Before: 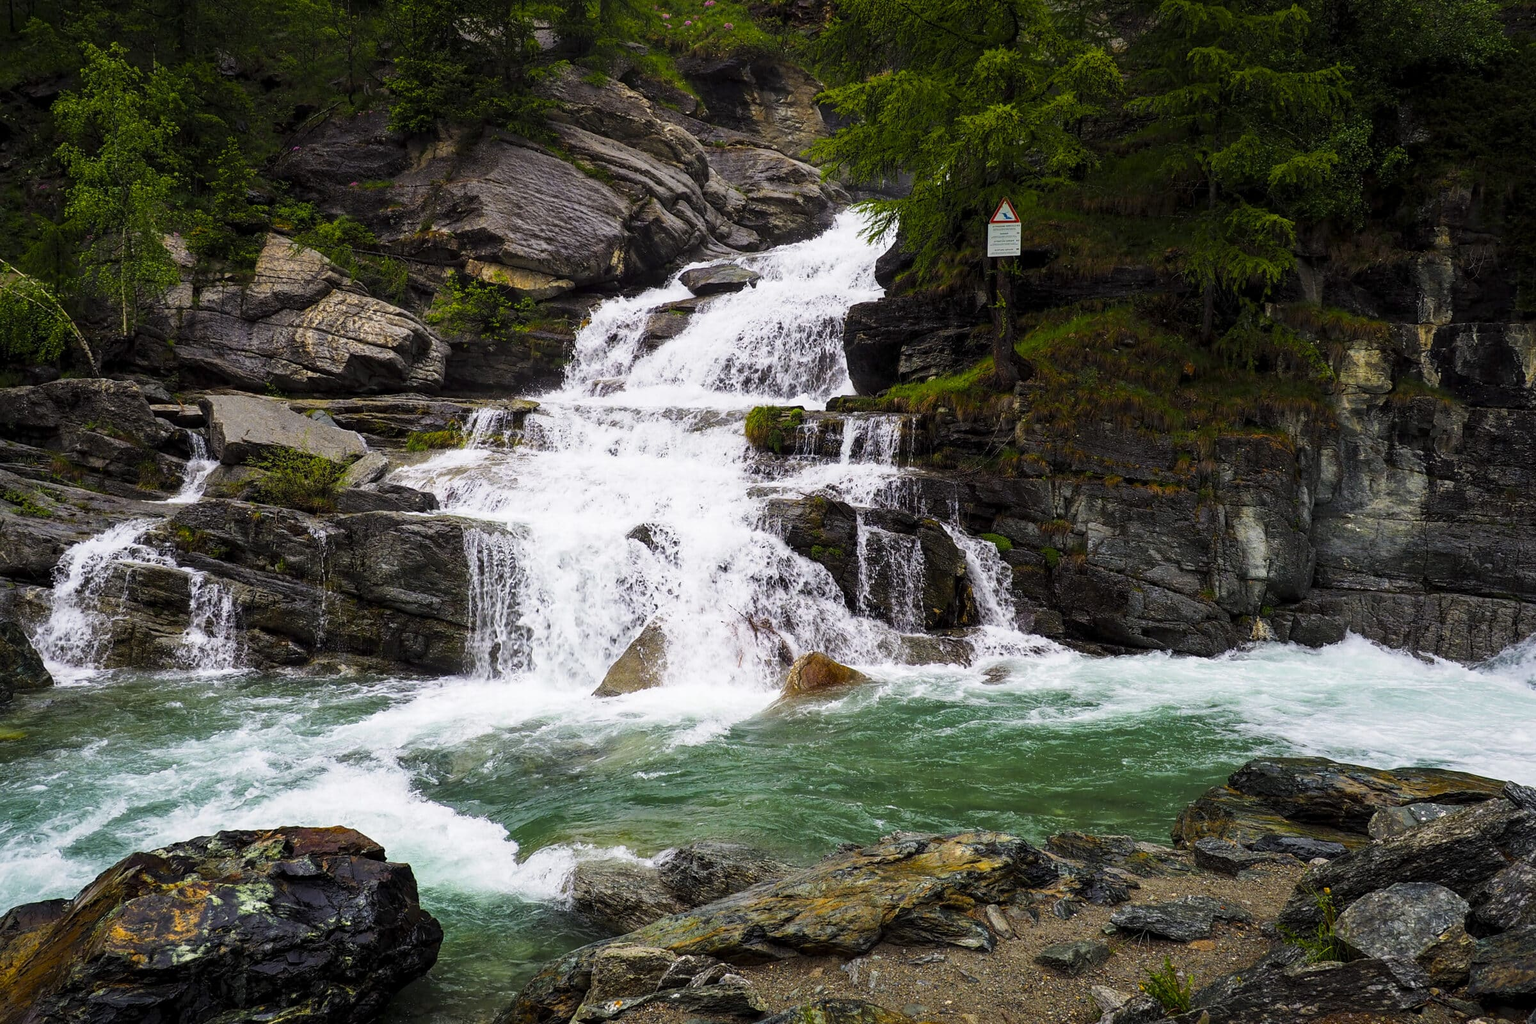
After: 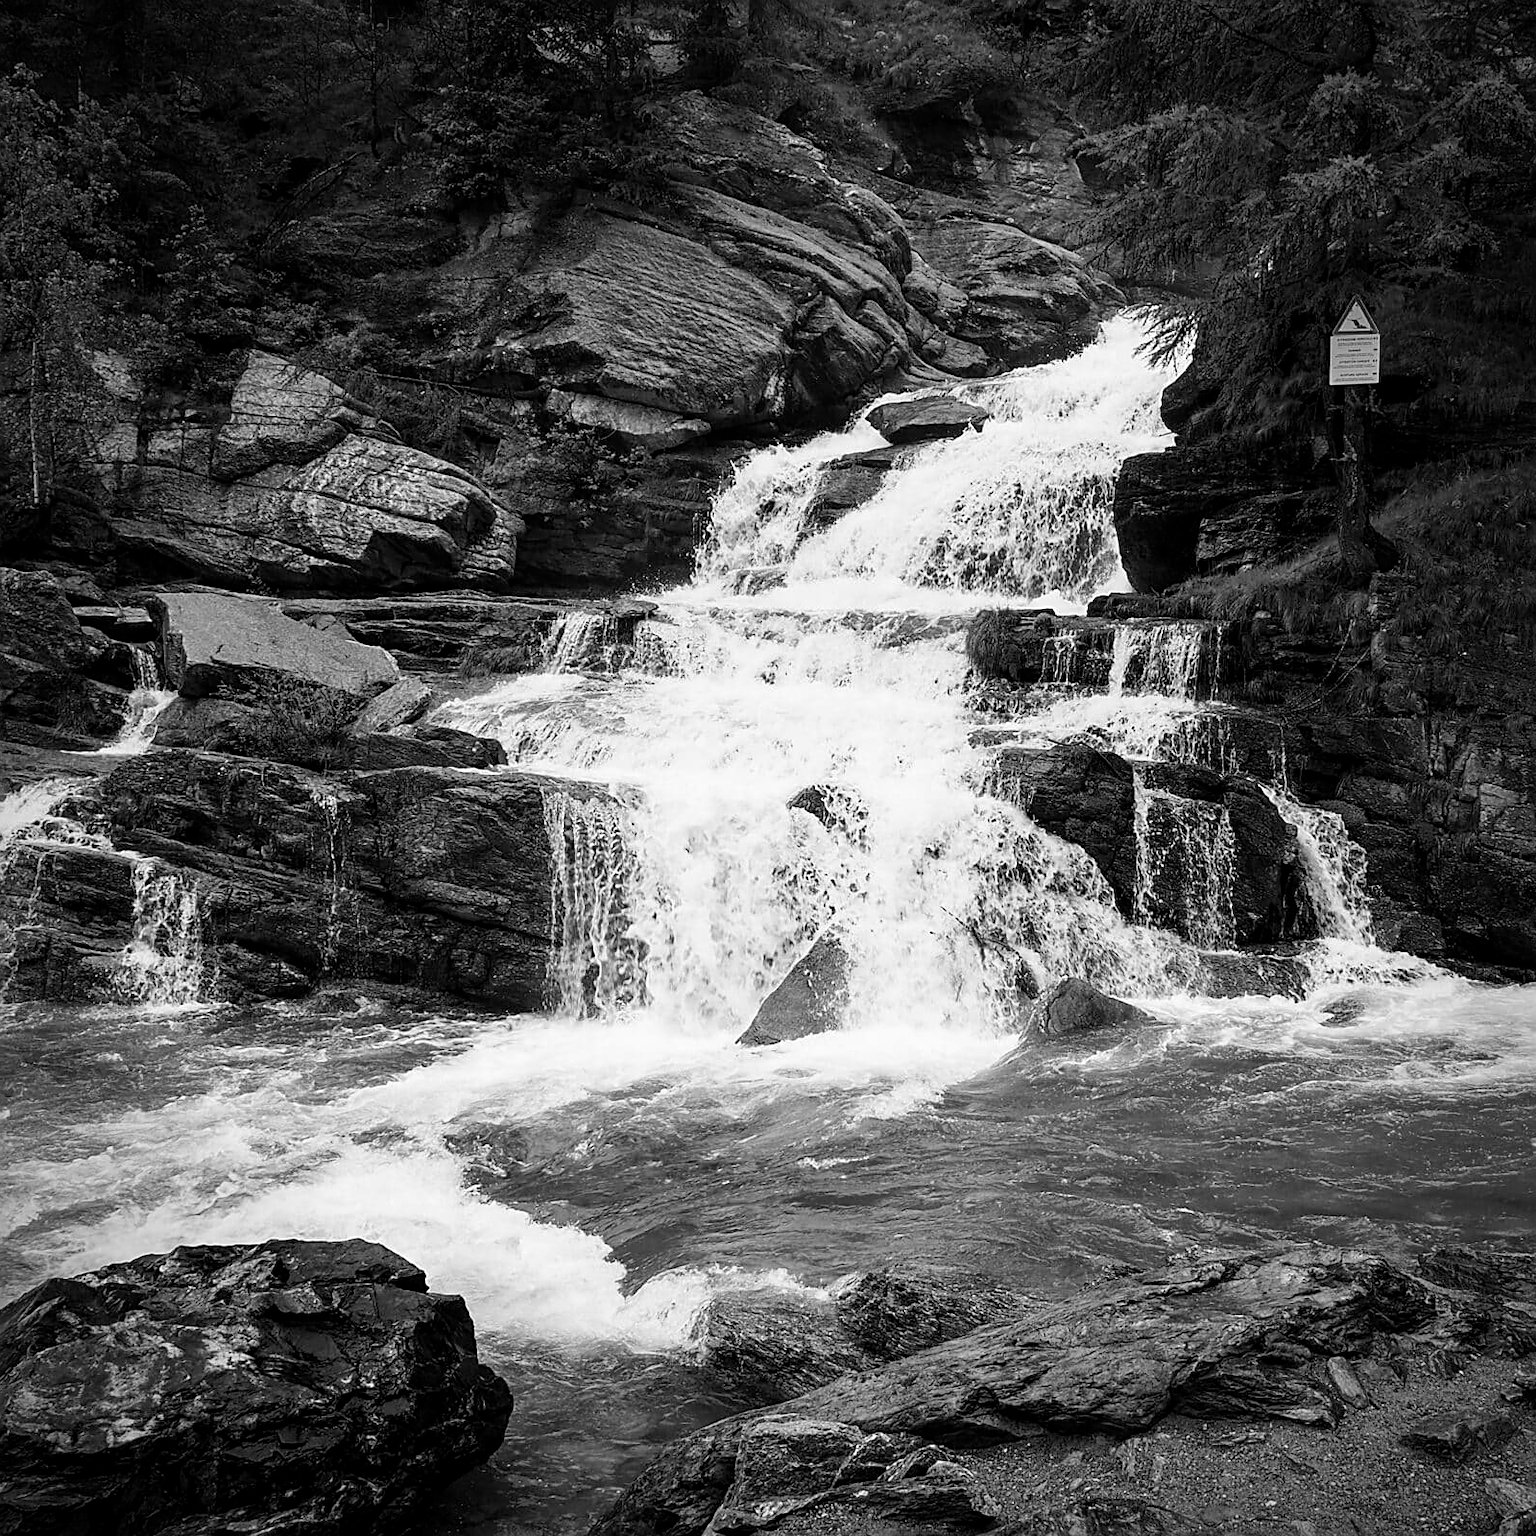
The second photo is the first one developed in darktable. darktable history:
crop and rotate: left 6.617%, right 26.717%
vignetting: automatic ratio true
contrast brightness saturation: saturation -1
sharpen: on, module defaults
